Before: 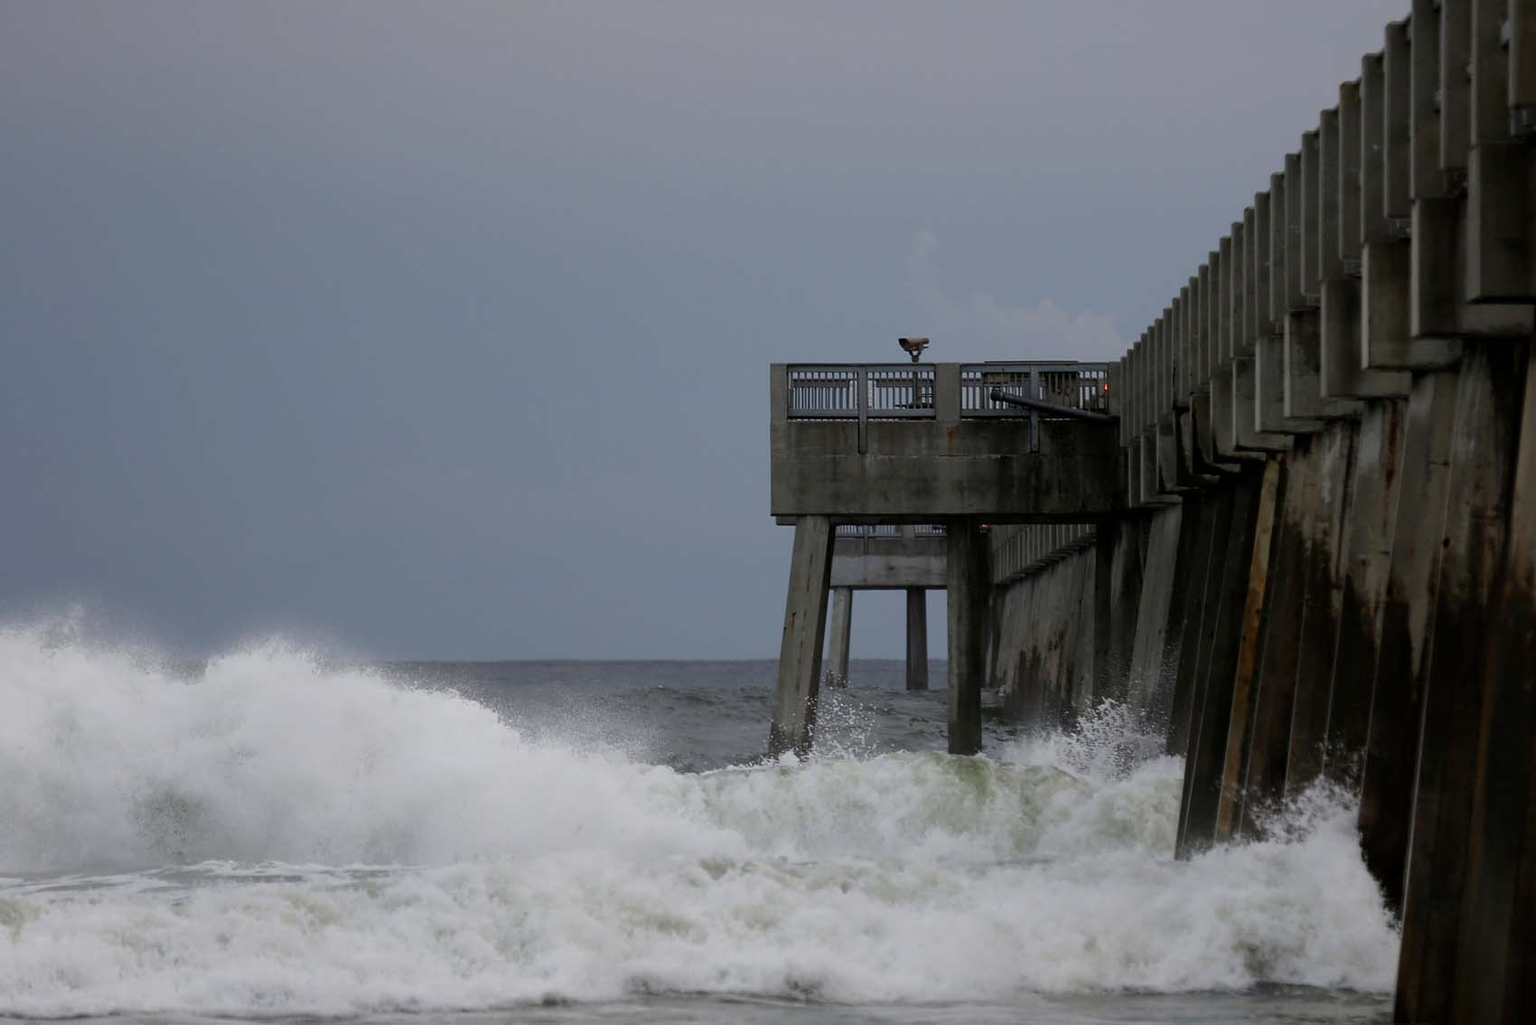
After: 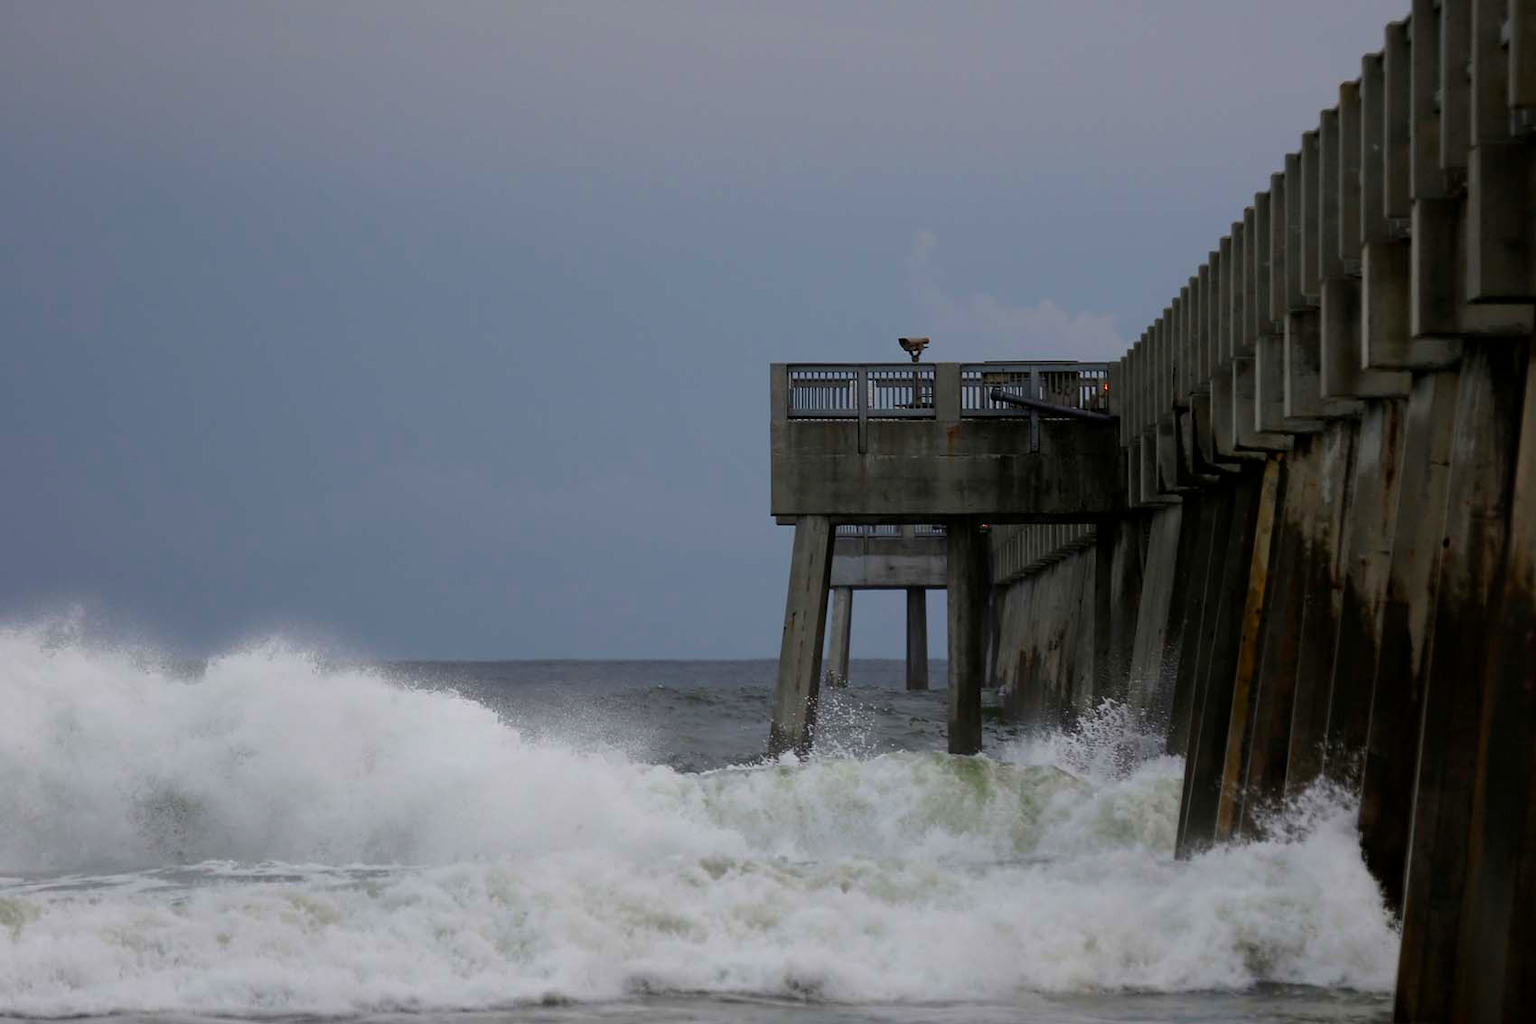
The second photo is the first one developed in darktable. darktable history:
levels: levels [0, 0.51, 1]
color balance rgb: perceptual saturation grading › global saturation 25%, global vibrance 20%
